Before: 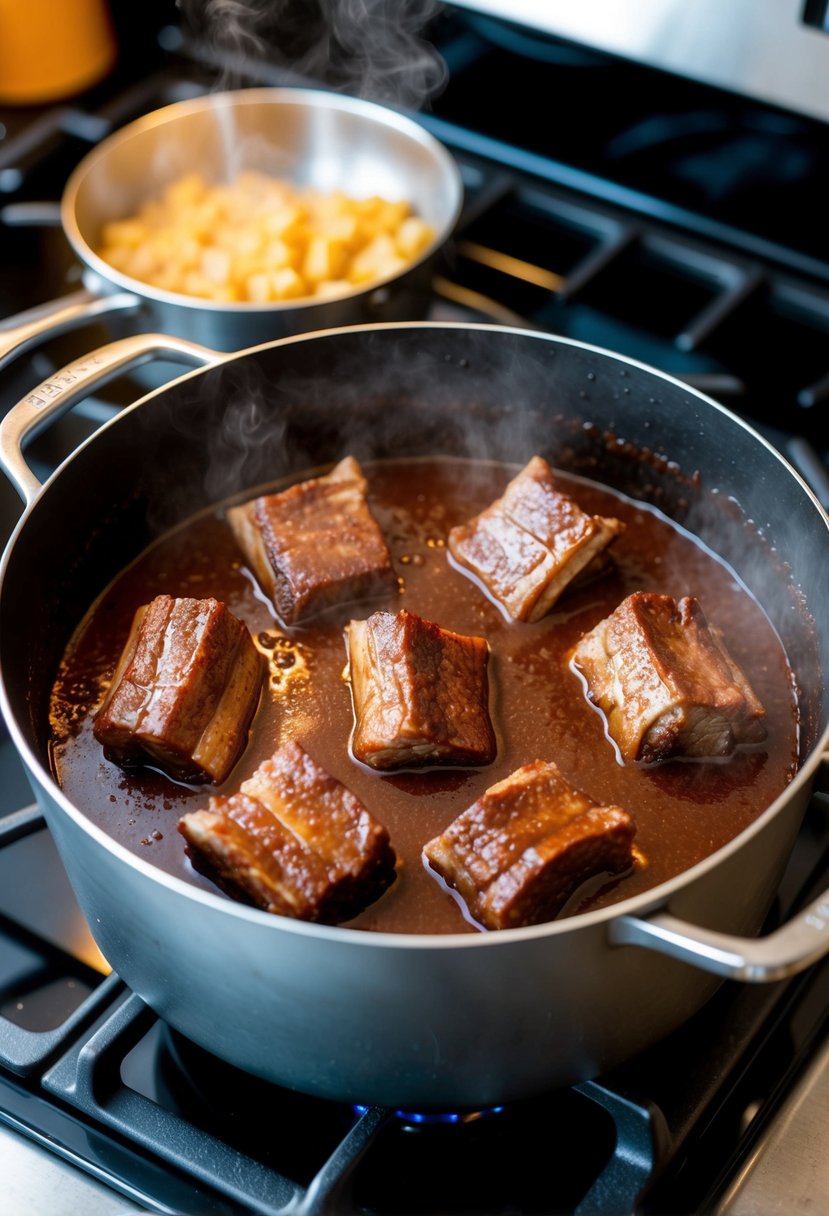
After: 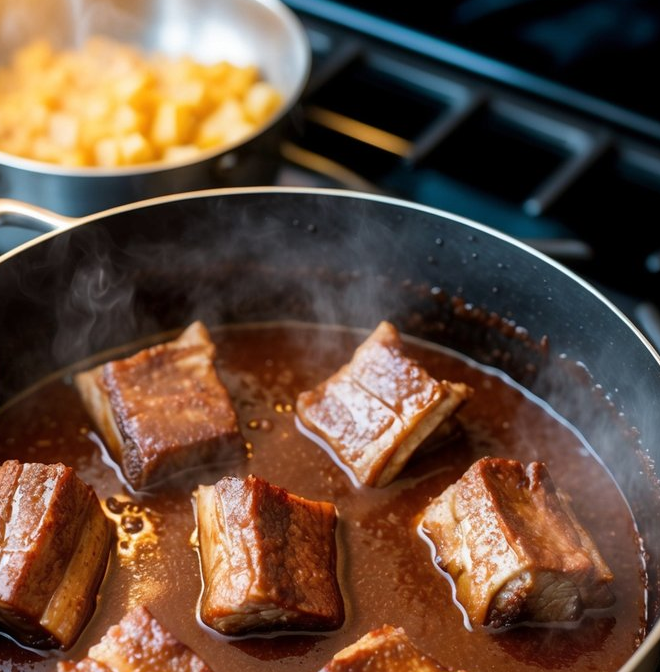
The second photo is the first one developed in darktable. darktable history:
crop: left 18.374%, top 11.107%, right 1.901%, bottom 33.584%
